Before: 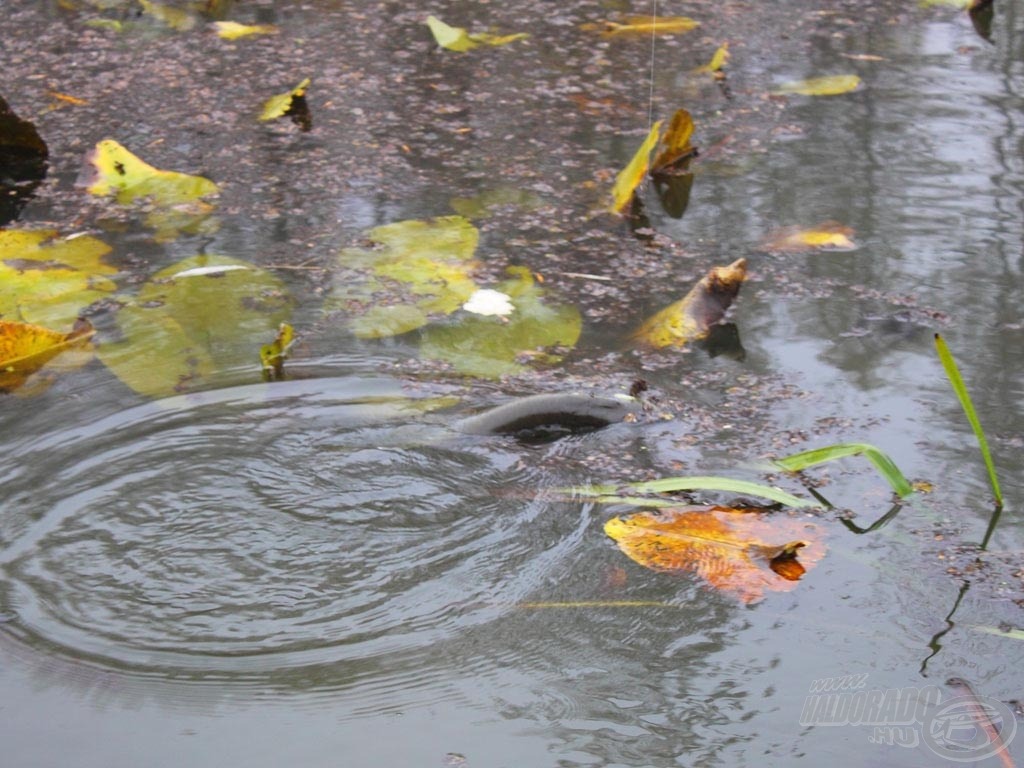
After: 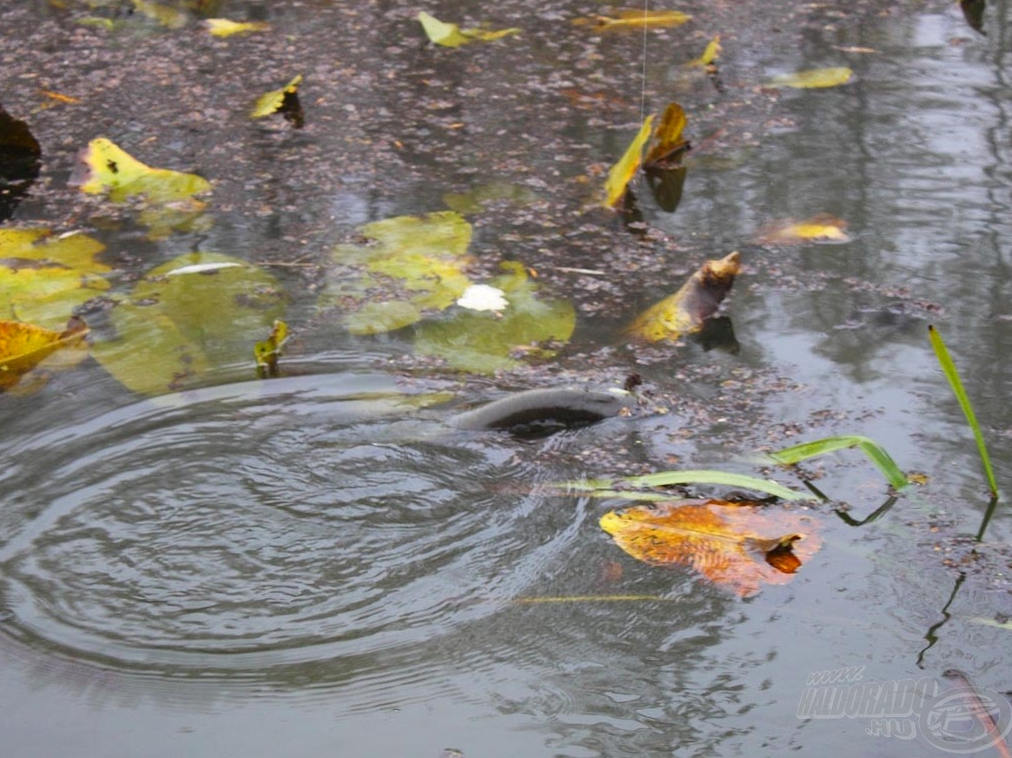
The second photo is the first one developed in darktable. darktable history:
rotate and perspective: rotation -0.45°, automatic cropping original format, crop left 0.008, crop right 0.992, crop top 0.012, crop bottom 0.988
contrast brightness saturation: contrast 0.03, brightness -0.04
